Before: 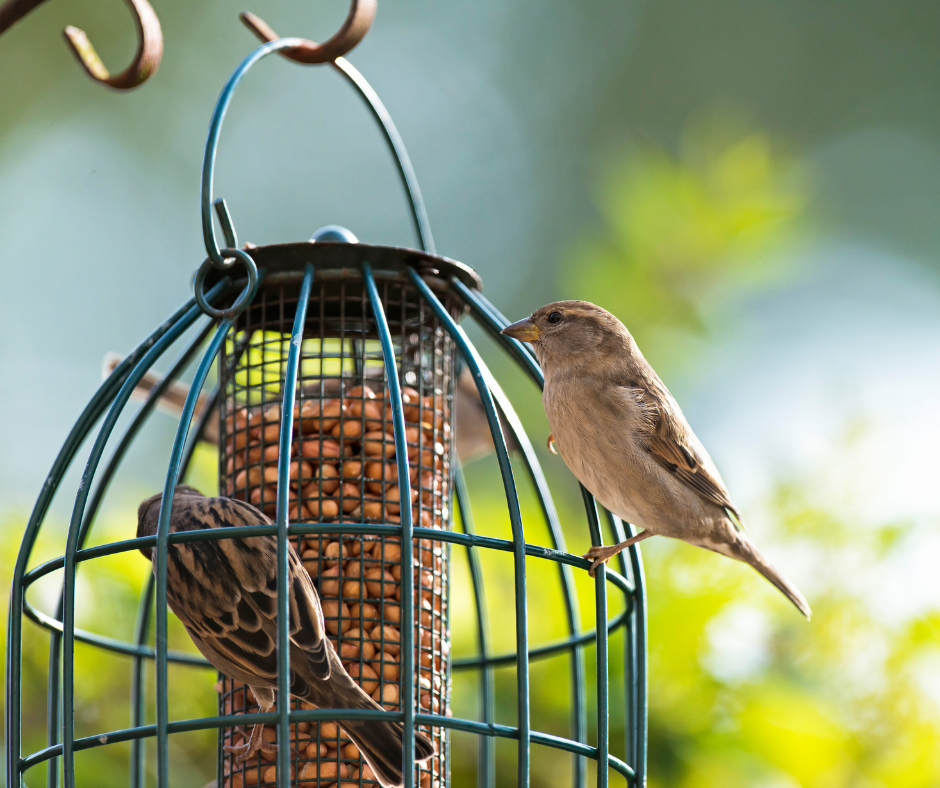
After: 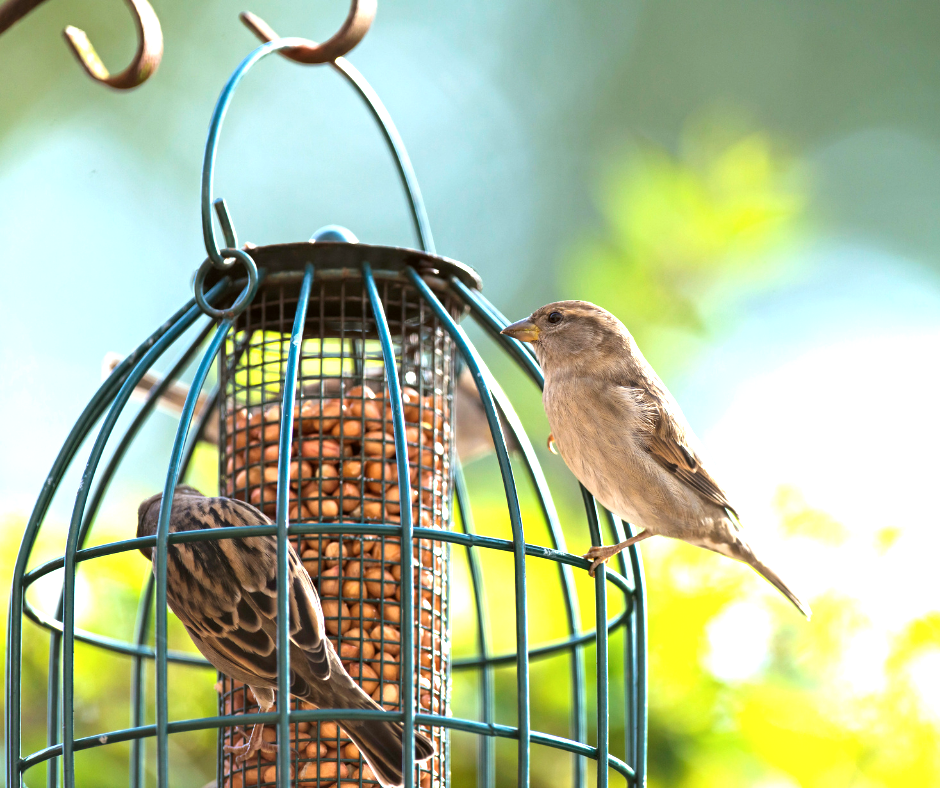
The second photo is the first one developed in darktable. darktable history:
exposure: black level correction 0, exposure 0.886 EV, compensate highlight preservation false
color correction: highlights a* -2.8, highlights b* -2.75, shadows a* 2.3, shadows b* 2.9
